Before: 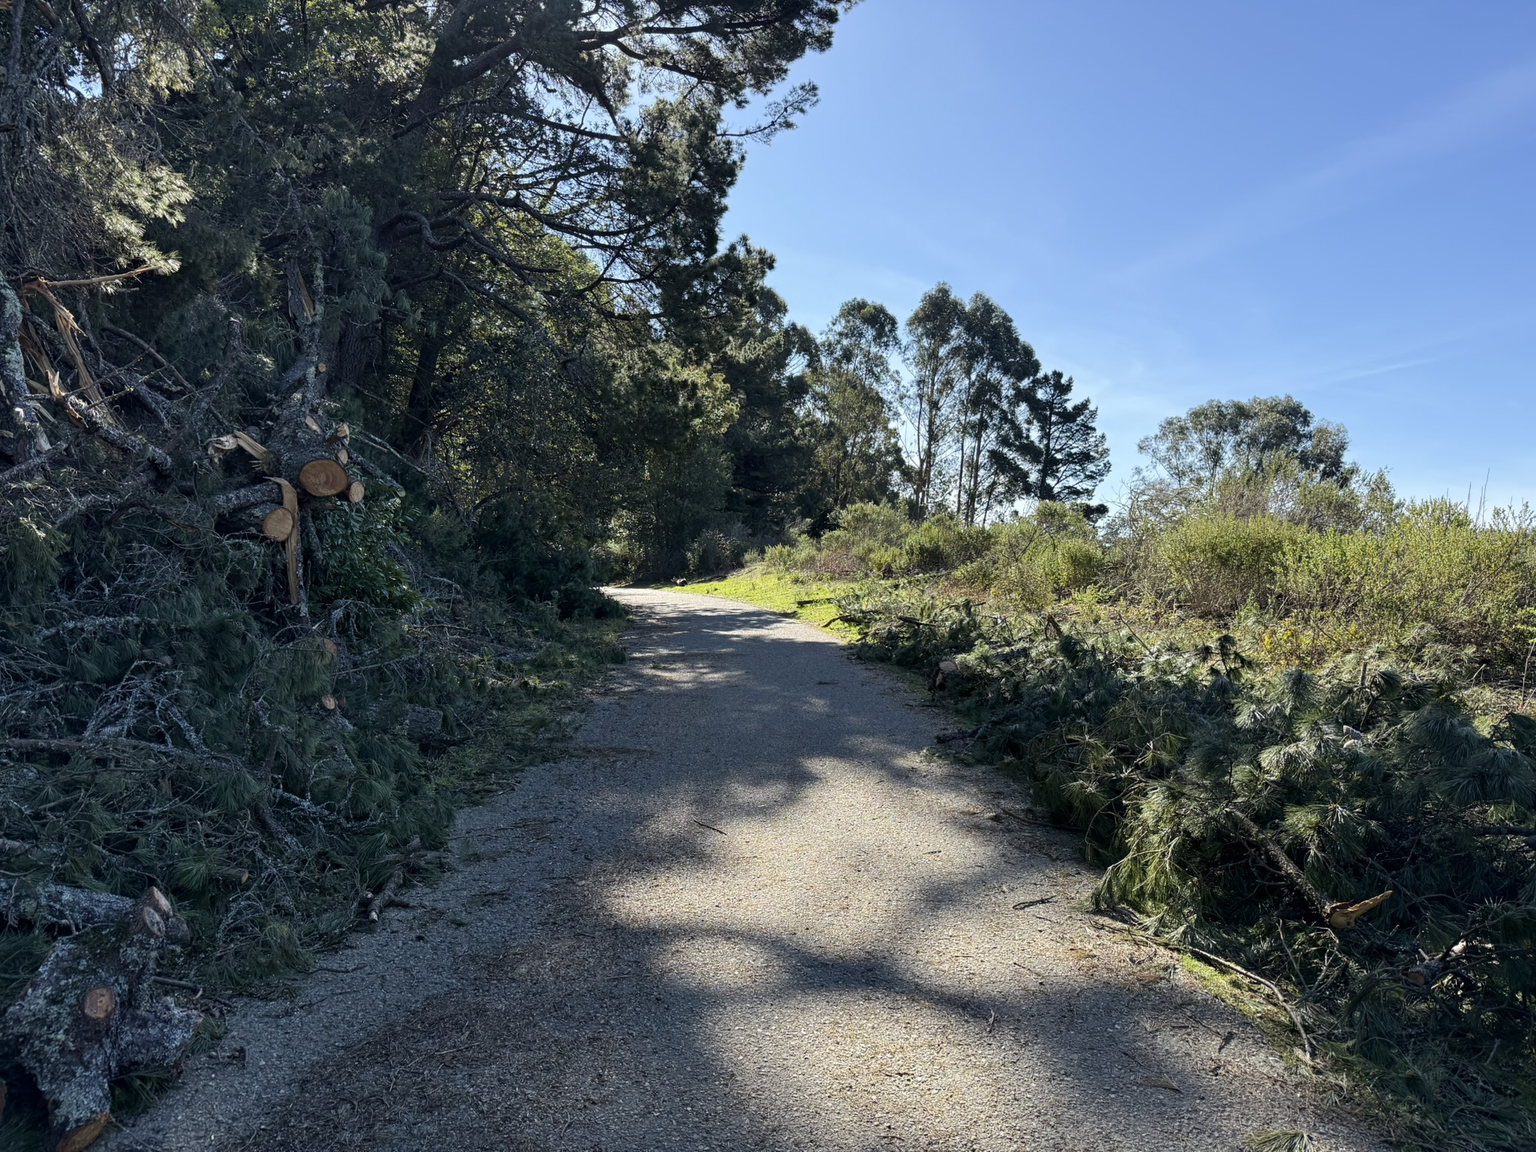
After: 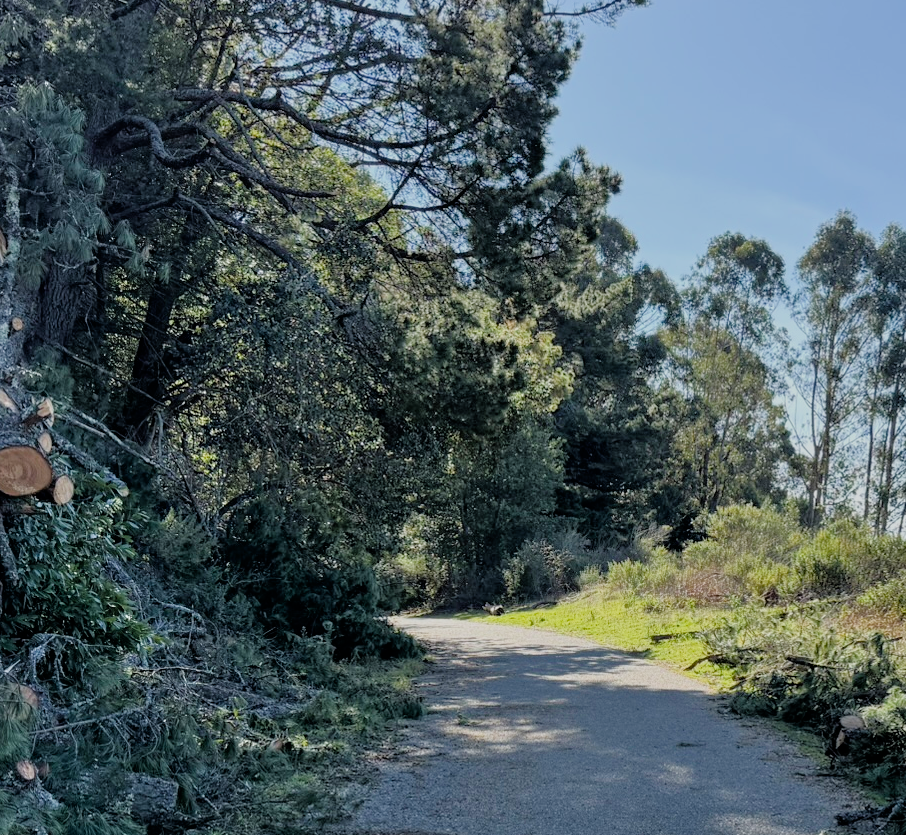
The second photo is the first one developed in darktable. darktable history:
tone equalizer: -7 EV 0.153 EV, -6 EV 0.575 EV, -5 EV 1.15 EV, -4 EV 1.33 EV, -3 EV 1.12 EV, -2 EV 0.6 EV, -1 EV 0.166 EV
crop: left 20.137%, top 10.866%, right 35.607%, bottom 34.752%
filmic rgb: black relative exposure -7.65 EV, white relative exposure 4.56 EV, hardness 3.61
